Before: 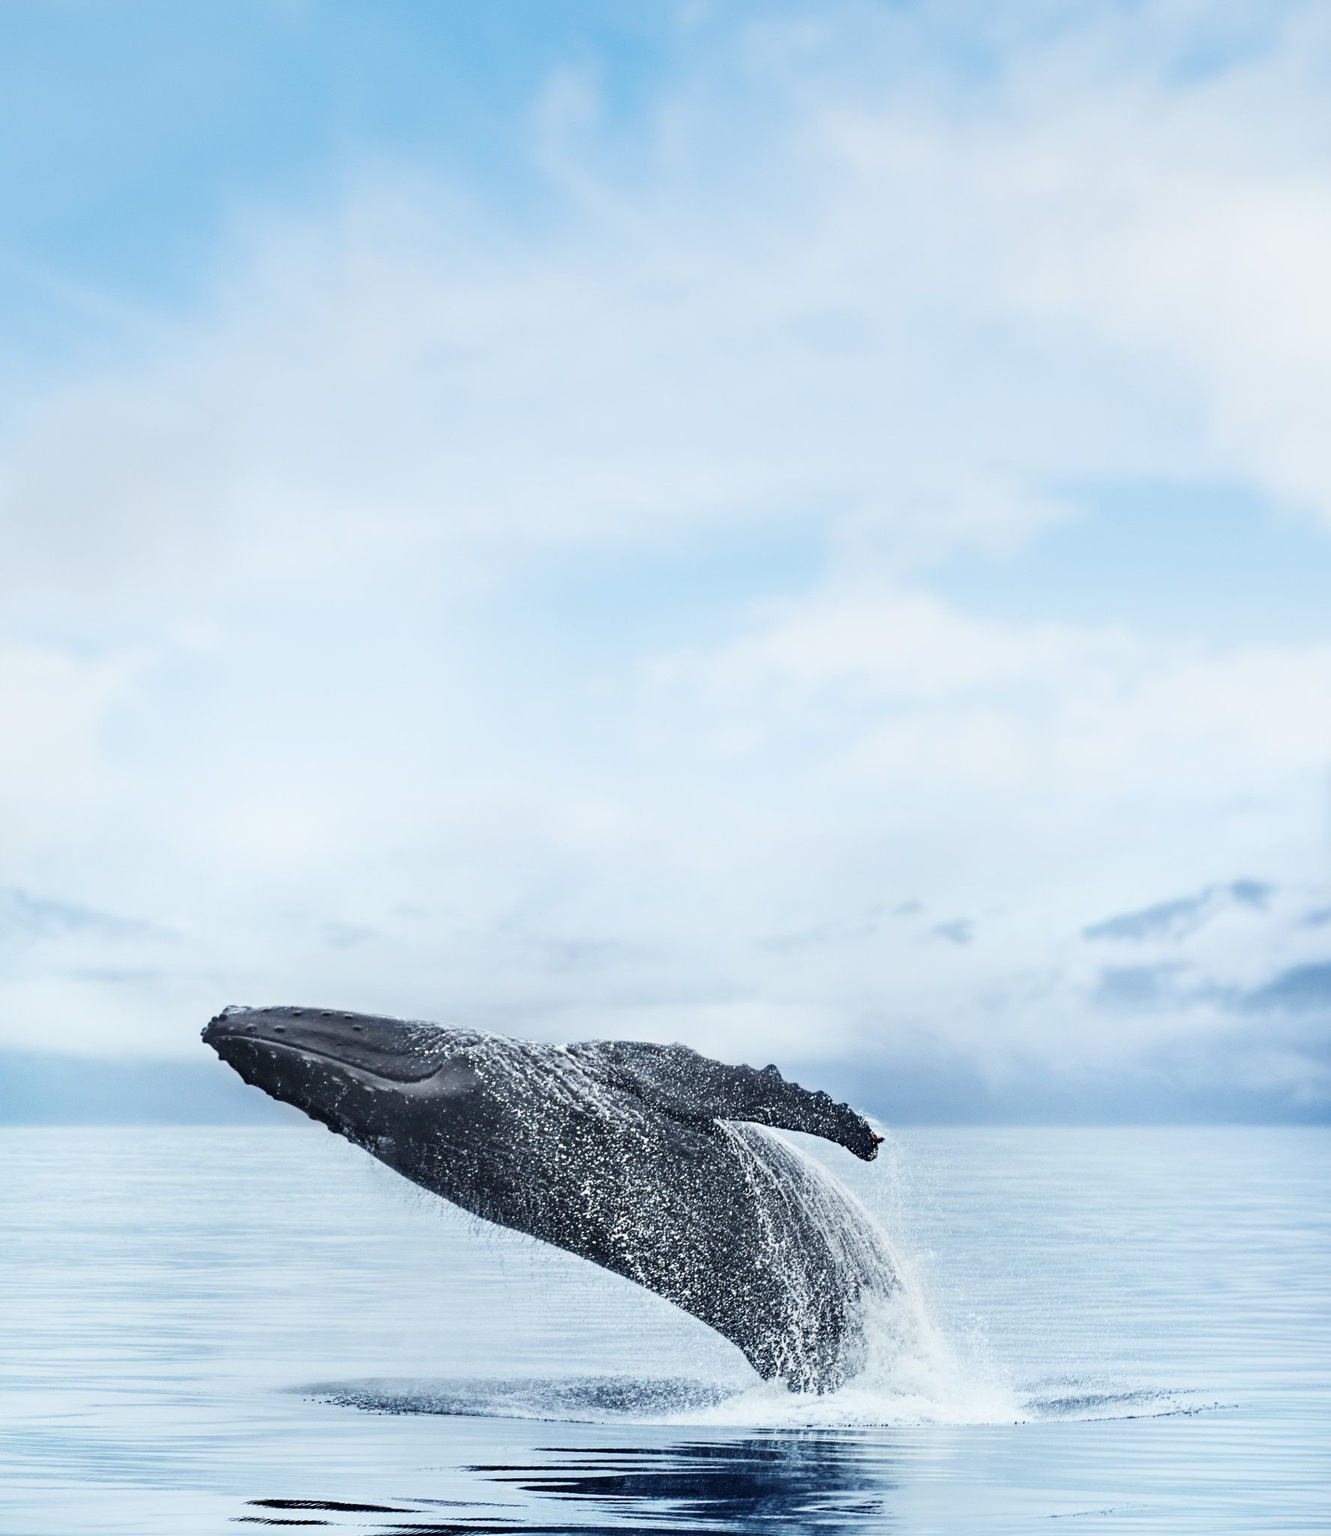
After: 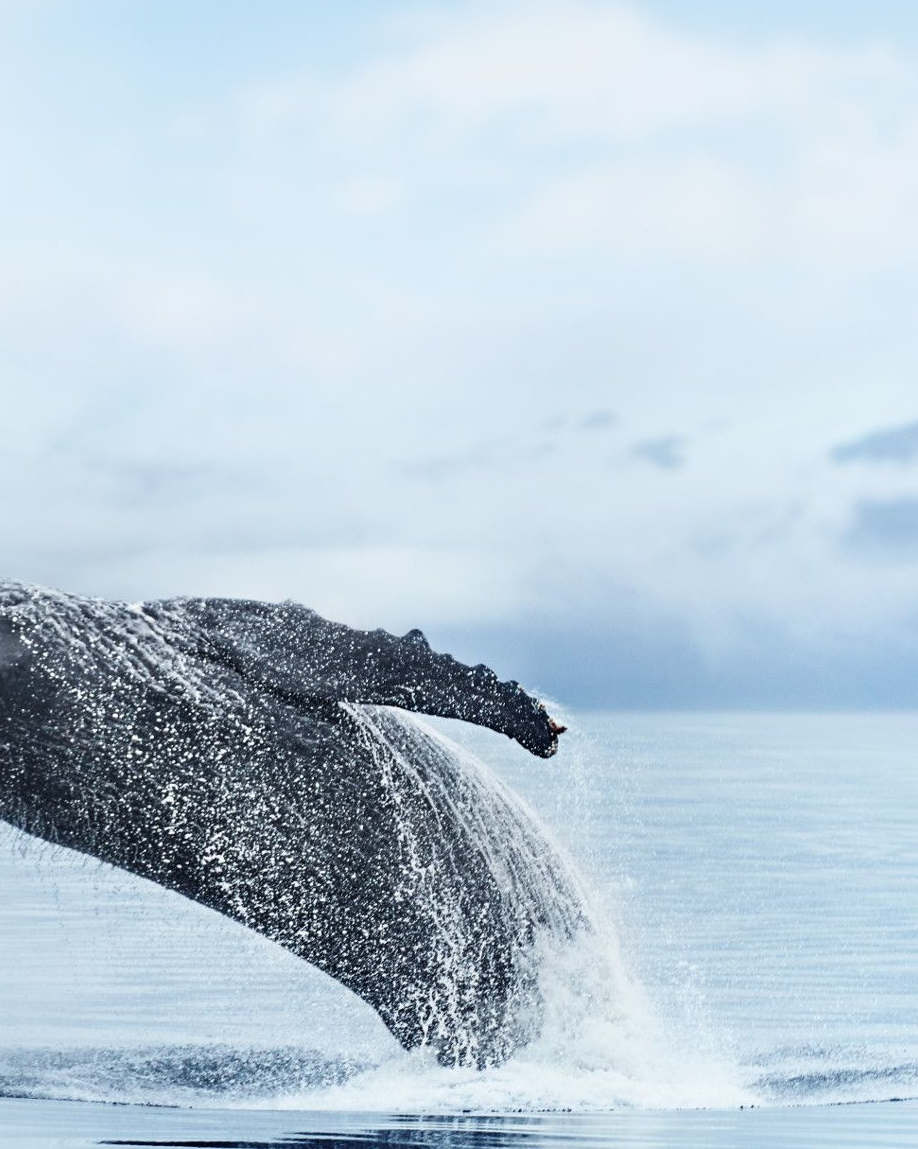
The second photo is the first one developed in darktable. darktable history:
crop: left 34.563%, top 38.619%, right 13.691%, bottom 5.255%
